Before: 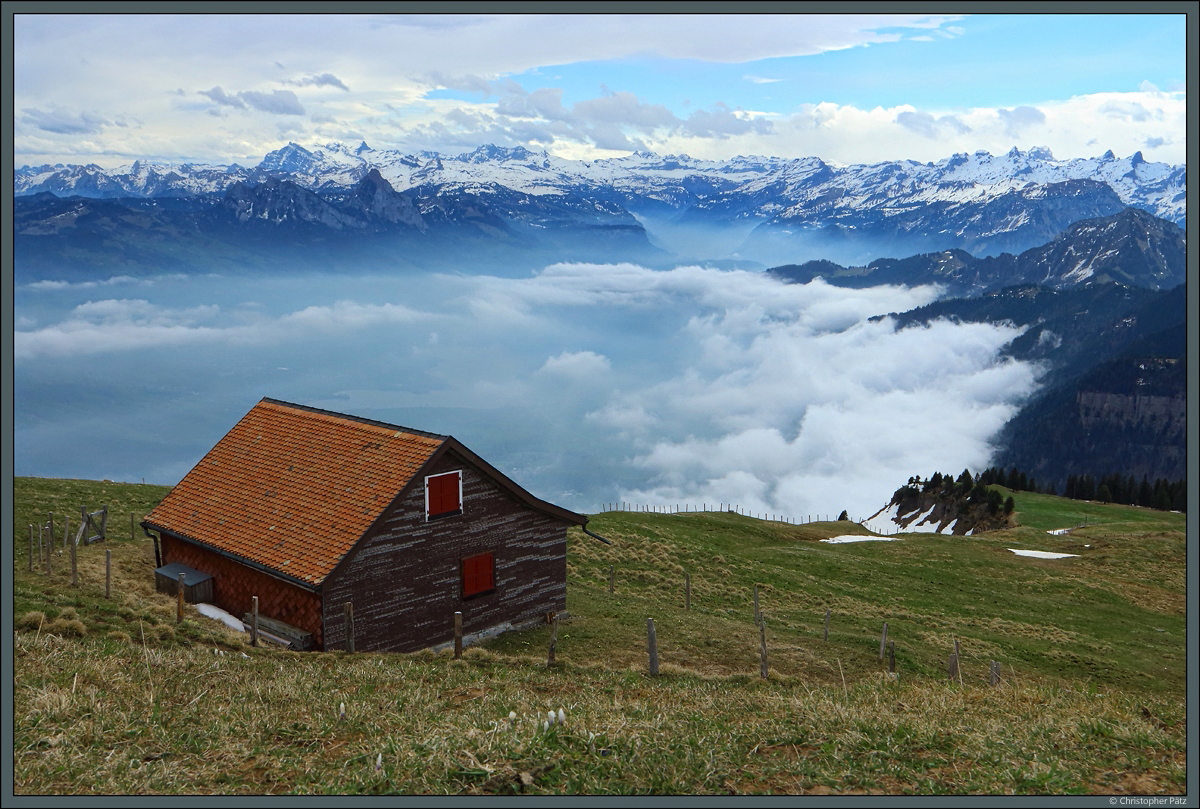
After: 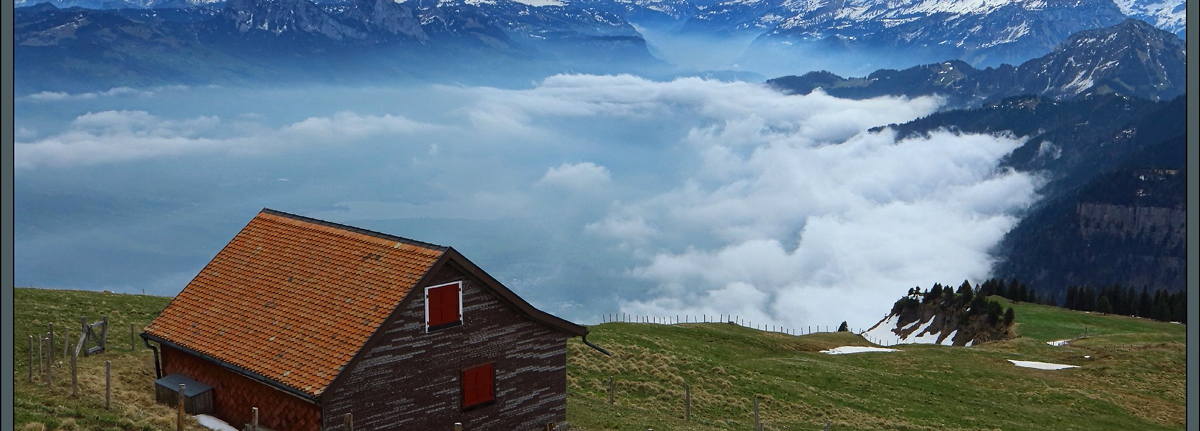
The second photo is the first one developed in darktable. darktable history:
crop and rotate: top 23.415%, bottom 23.286%
